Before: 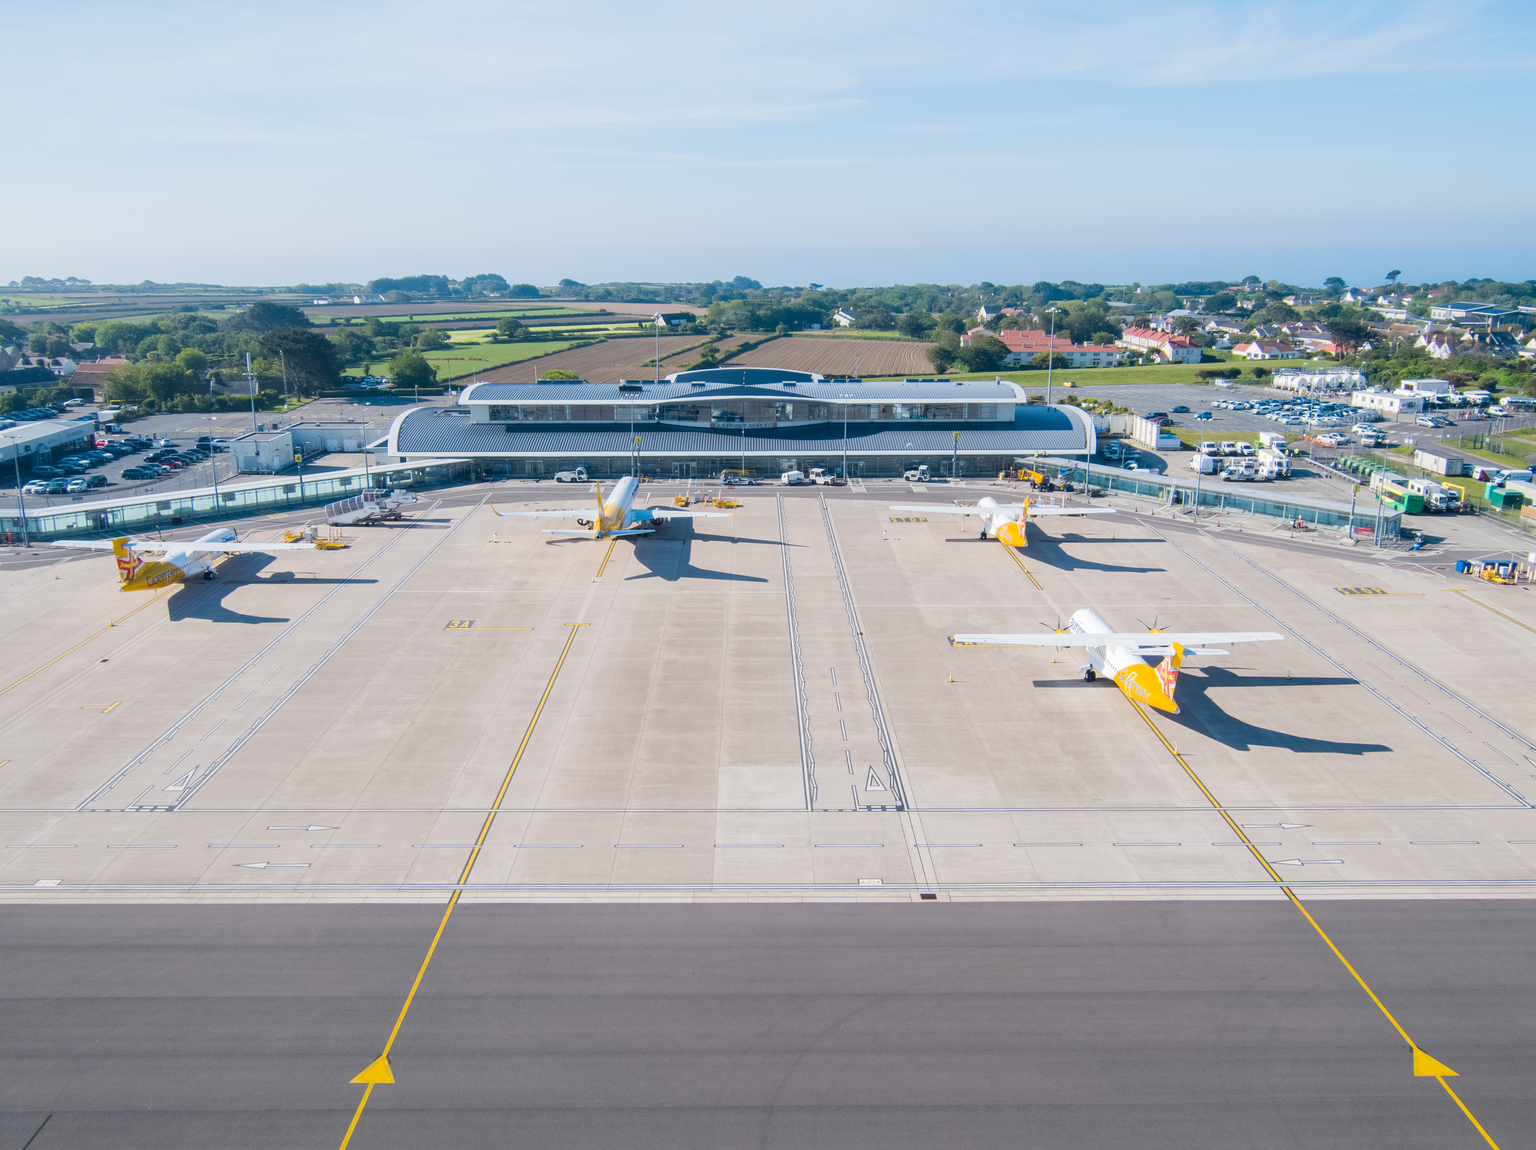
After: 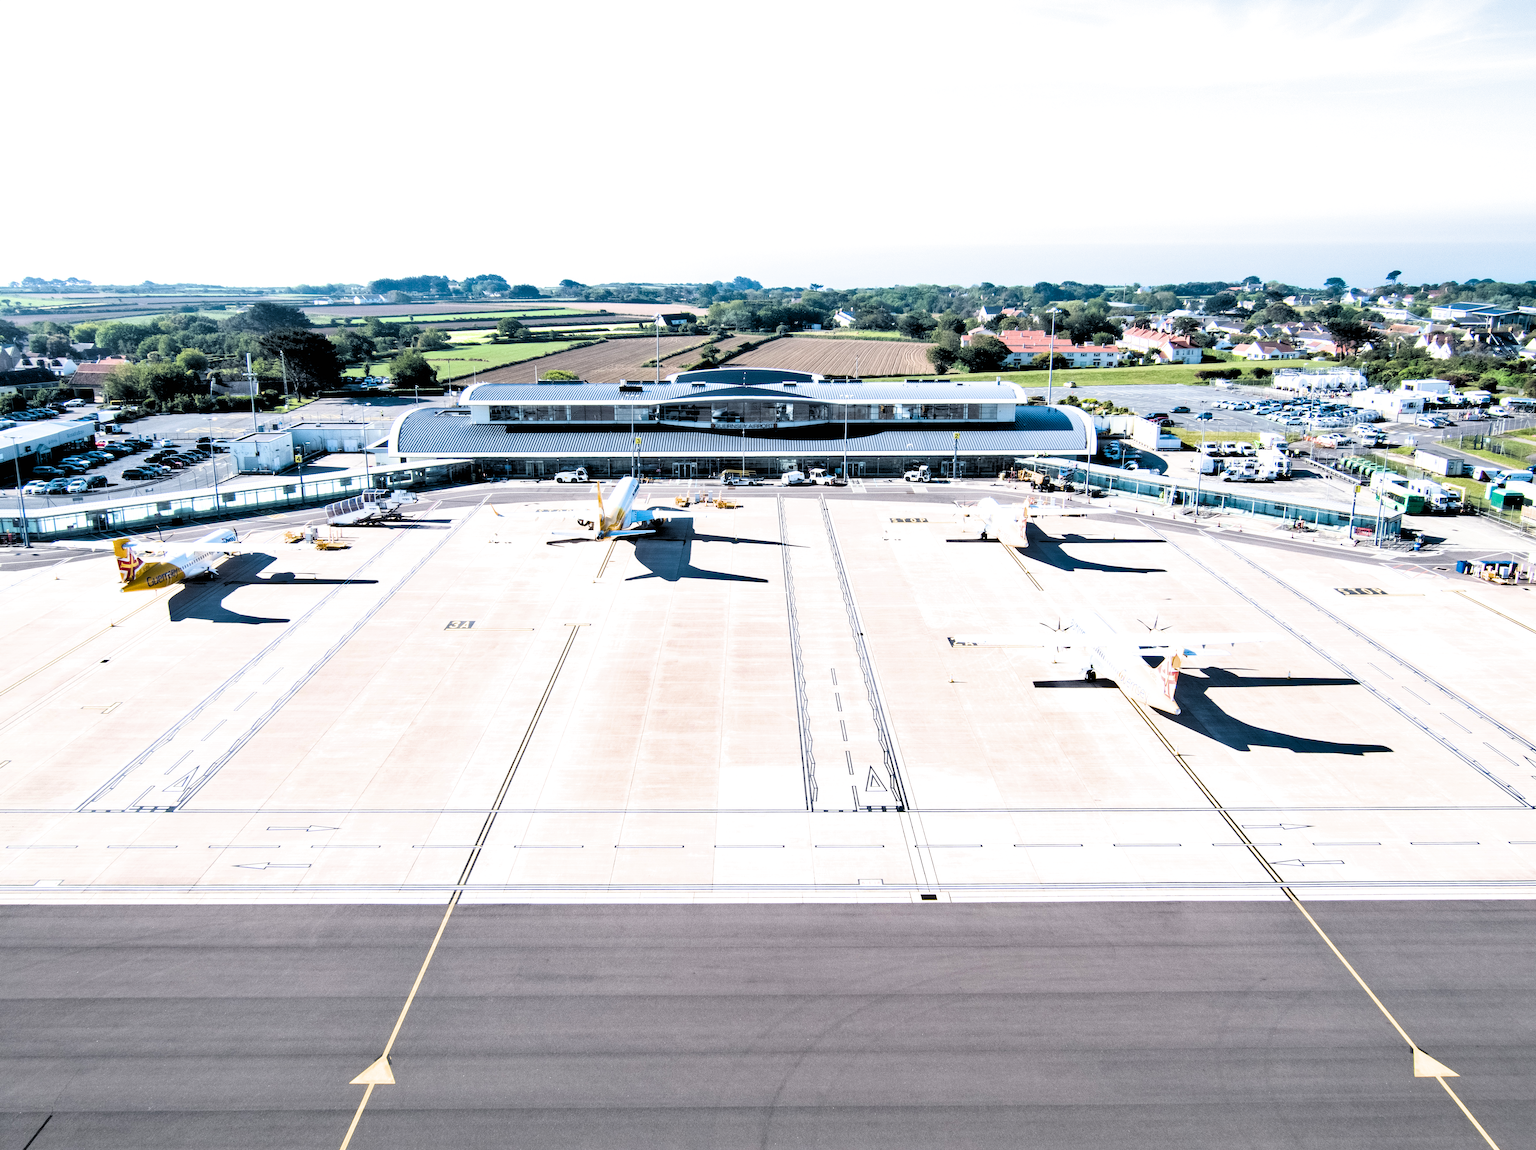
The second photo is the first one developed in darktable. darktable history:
rgb levels: levels [[0.029, 0.461, 0.922], [0, 0.5, 1], [0, 0.5, 1]]
shadows and highlights: soften with gaussian
filmic rgb: white relative exposure 2.45 EV, hardness 6.33
tone equalizer: -8 EV -0.75 EV, -7 EV -0.7 EV, -6 EV -0.6 EV, -5 EV -0.4 EV, -3 EV 0.4 EV, -2 EV 0.6 EV, -1 EV 0.7 EV, +0 EV 0.75 EV, edges refinement/feathering 500, mask exposure compensation -1.57 EV, preserve details no
